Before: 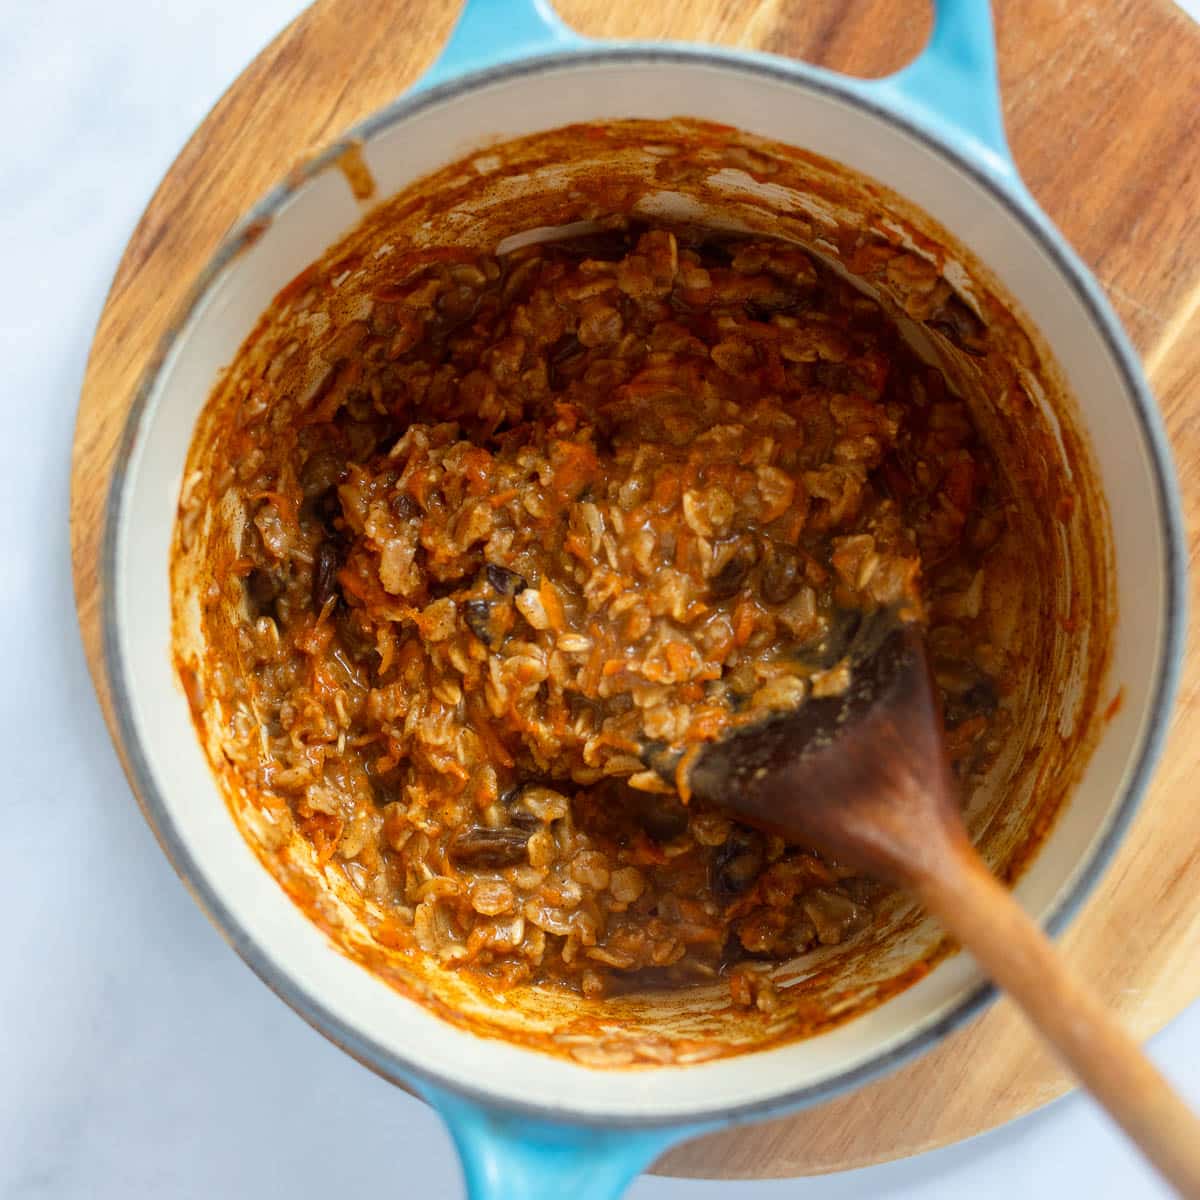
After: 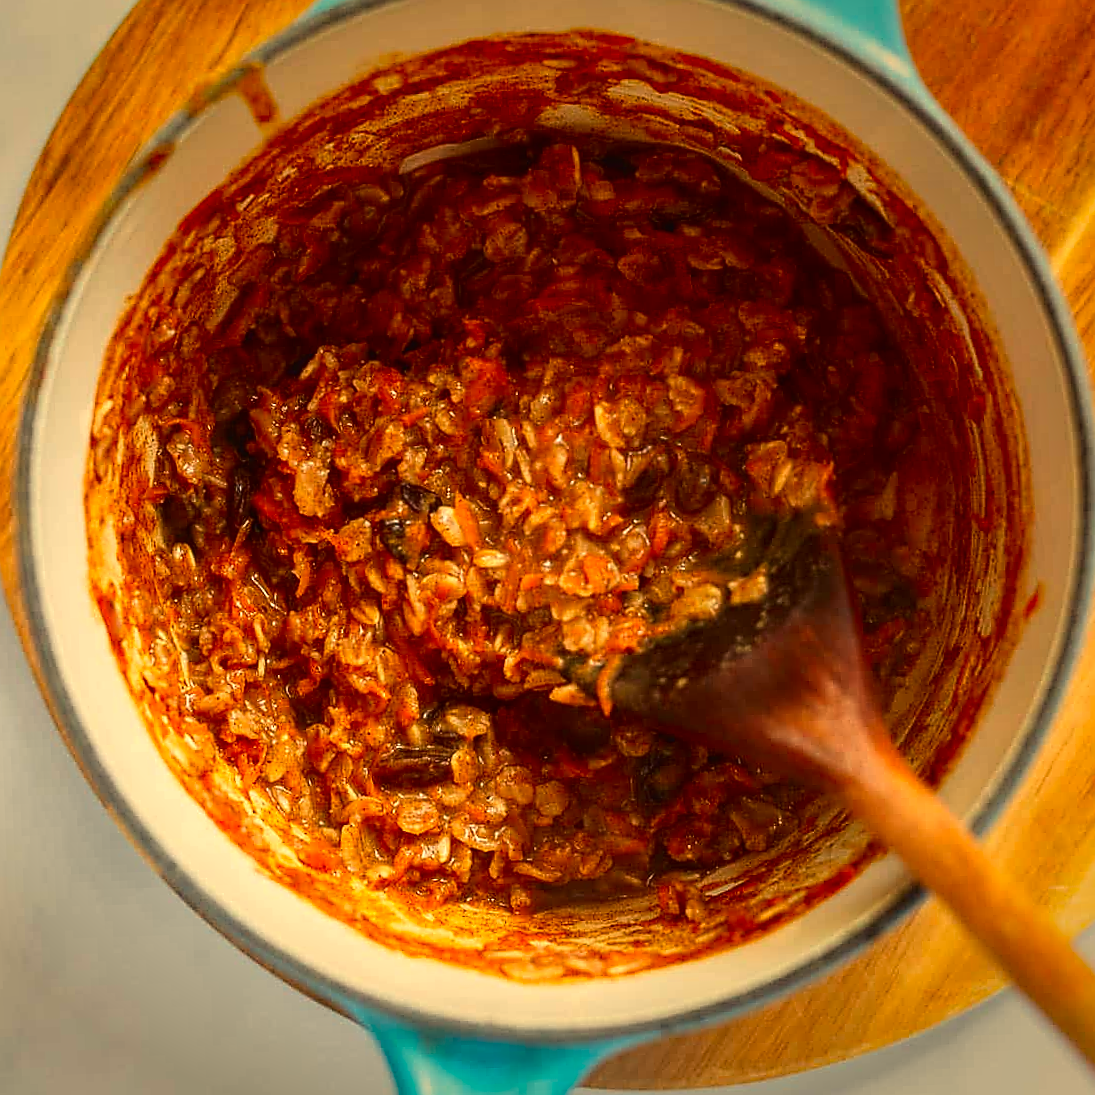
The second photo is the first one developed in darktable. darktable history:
crop and rotate: angle 1.96°, left 5.673%, top 5.673%
sharpen: radius 1.4, amount 1.25, threshold 0.7
contrast brightness saturation: contrast 0.12, brightness -0.12, saturation 0.2
vignetting: fall-off start 88.53%, fall-off radius 44.2%, saturation 0.376, width/height ratio 1.161
local contrast: detail 110%
white balance: red 1.138, green 0.996, blue 0.812
